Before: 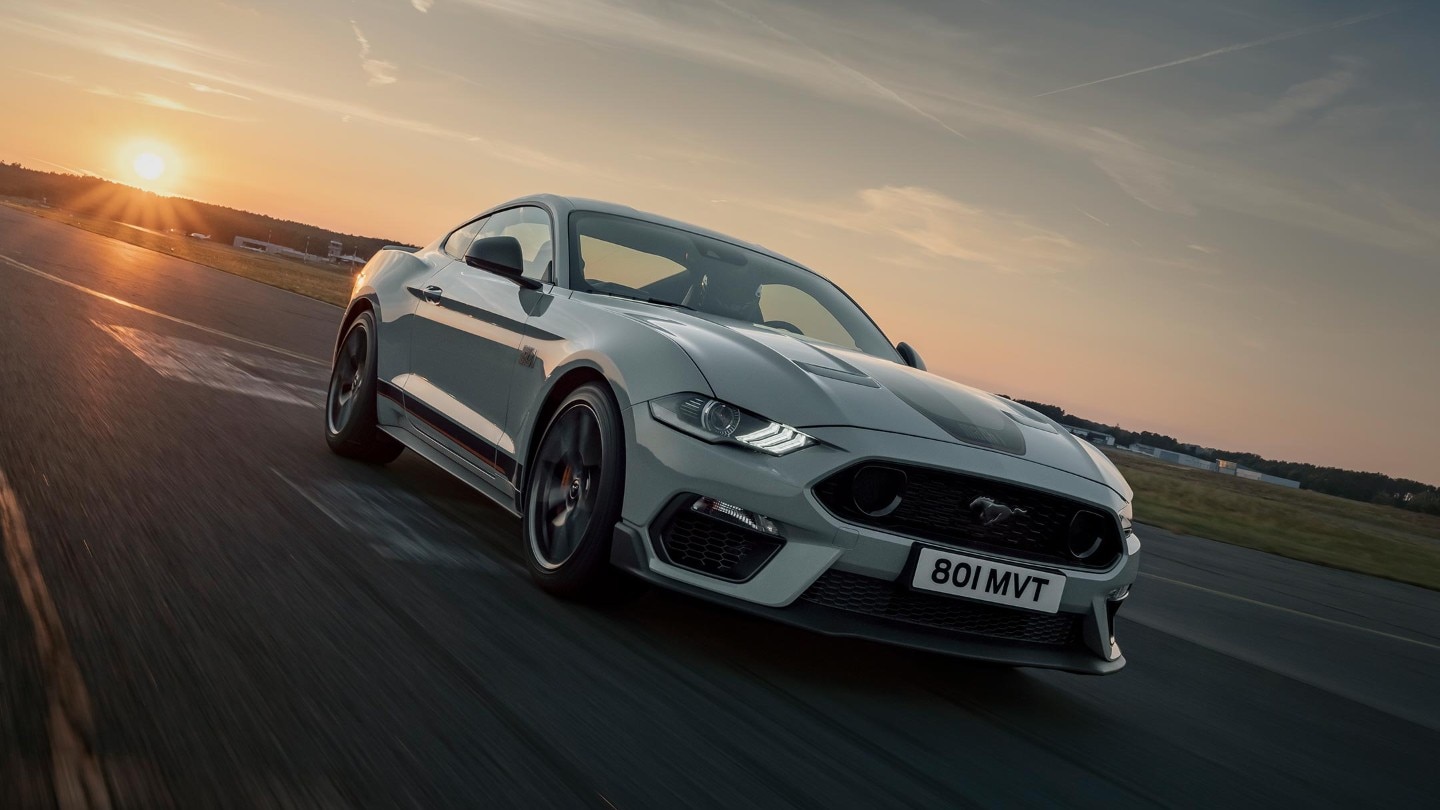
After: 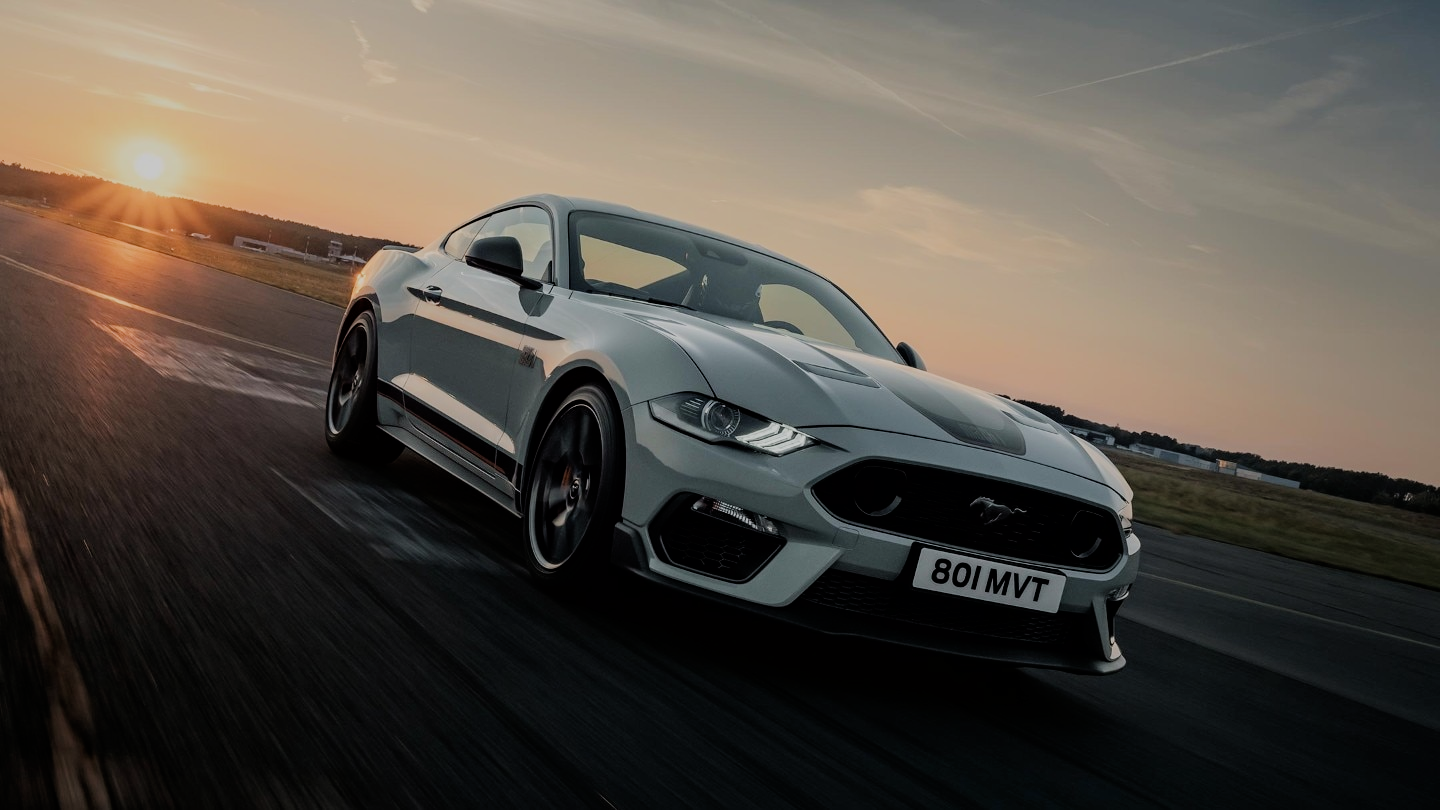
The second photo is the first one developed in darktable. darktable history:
filmic rgb: black relative exposure -9.17 EV, white relative exposure 6.72 EV, threshold 5.96 EV, hardness 3.07, contrast 1.05, enable highlight reconstruction true
